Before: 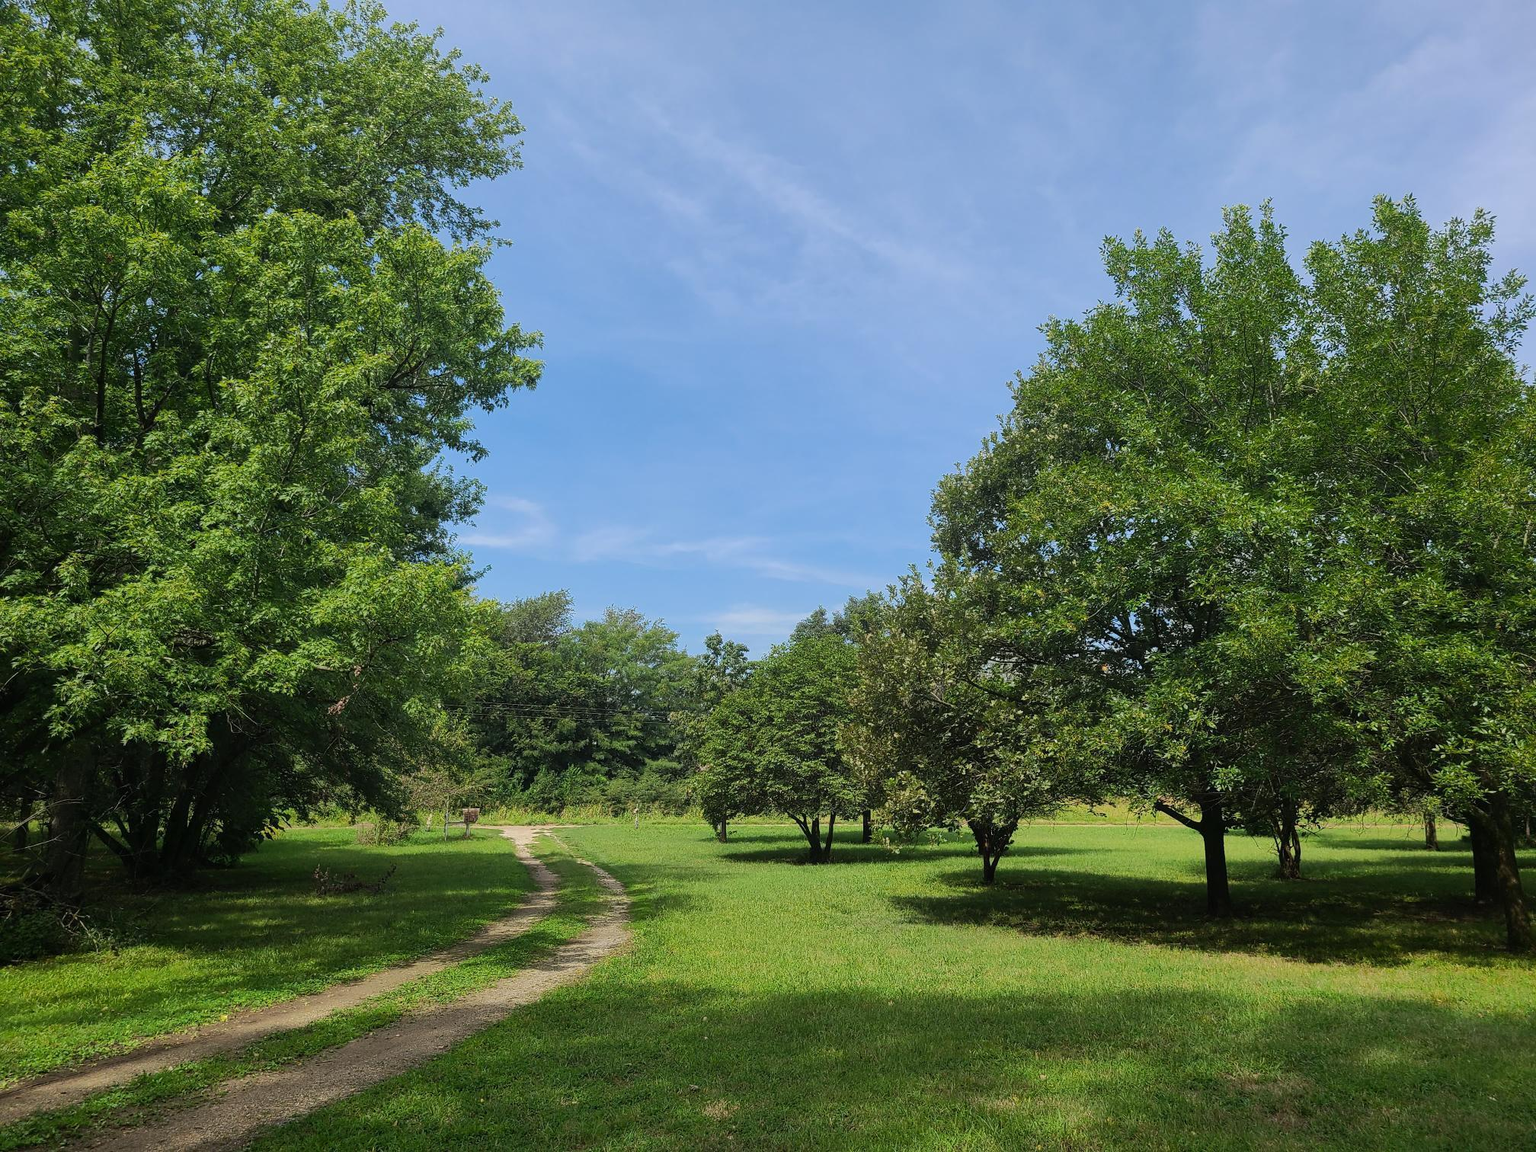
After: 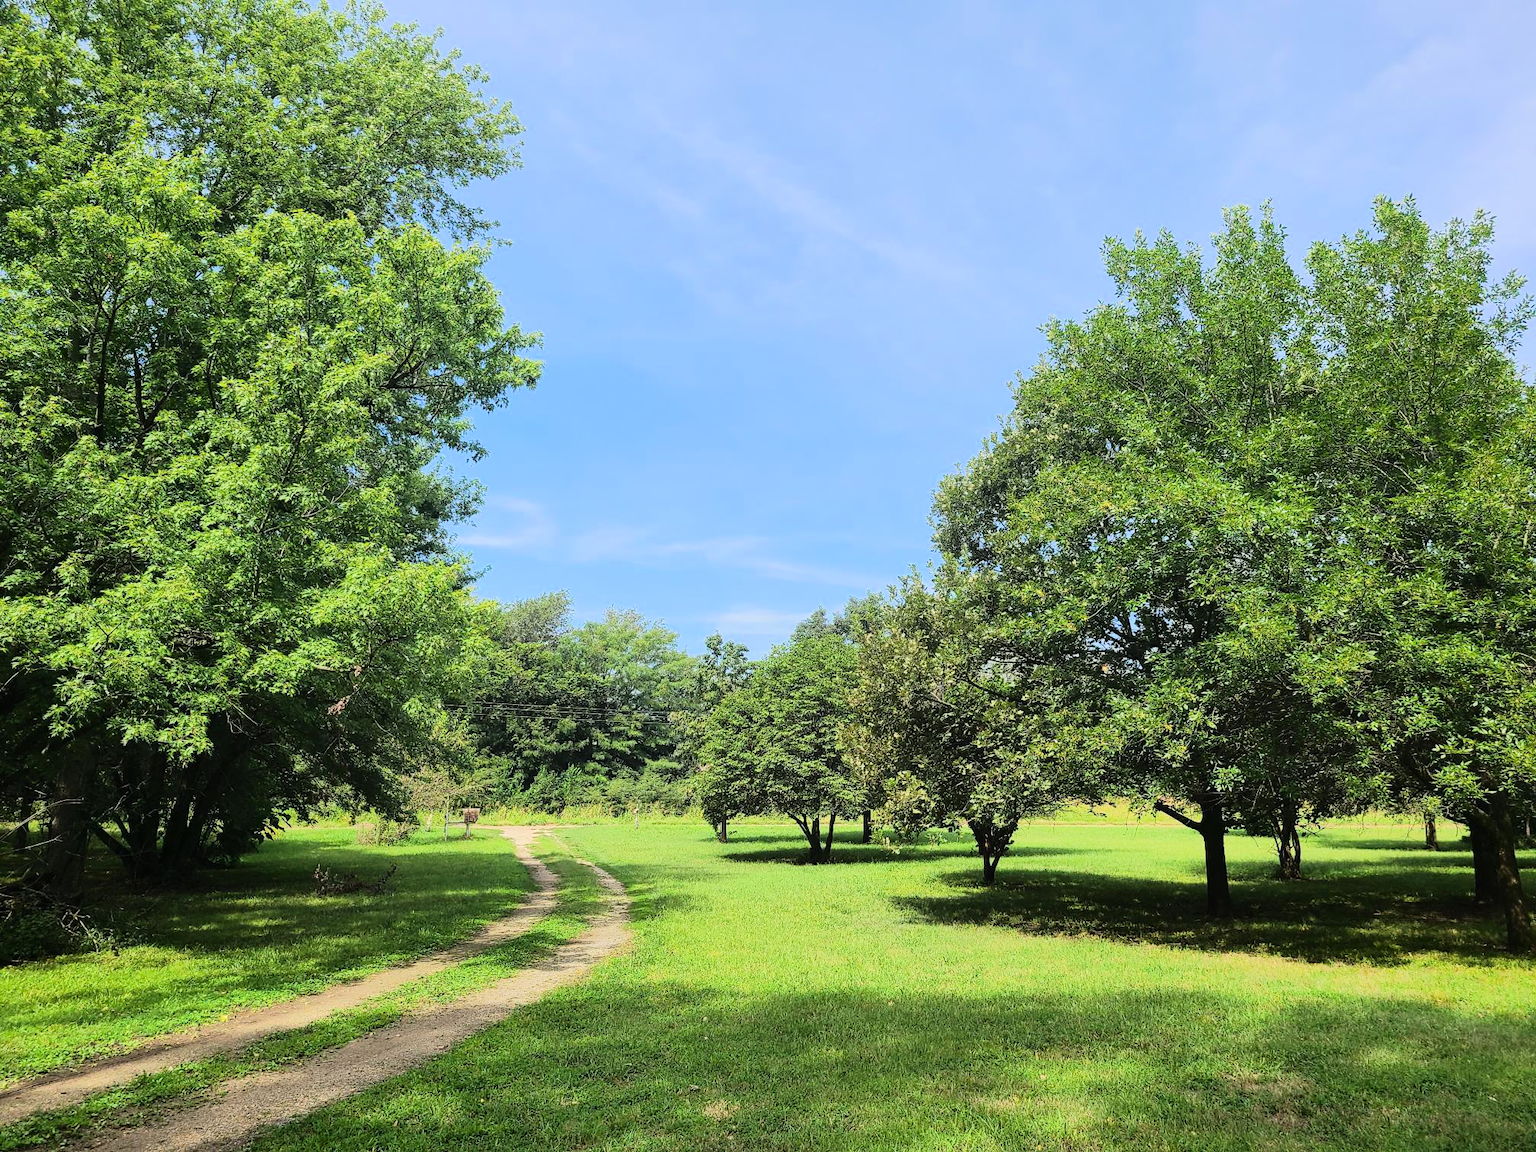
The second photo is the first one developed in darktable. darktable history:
tone equalizer: -7 EV 0.145 EV, -6 EV 0.621 EV, -5 EV 1.18 EV, -4 EV 1.3 EV, -3 EV 1.17 EV, -2 EV 0.6 EV, -1 EV 0.162 EV, edges refinement/feathering 500, mask exposure compensation -1.57 EV, preserve details no
